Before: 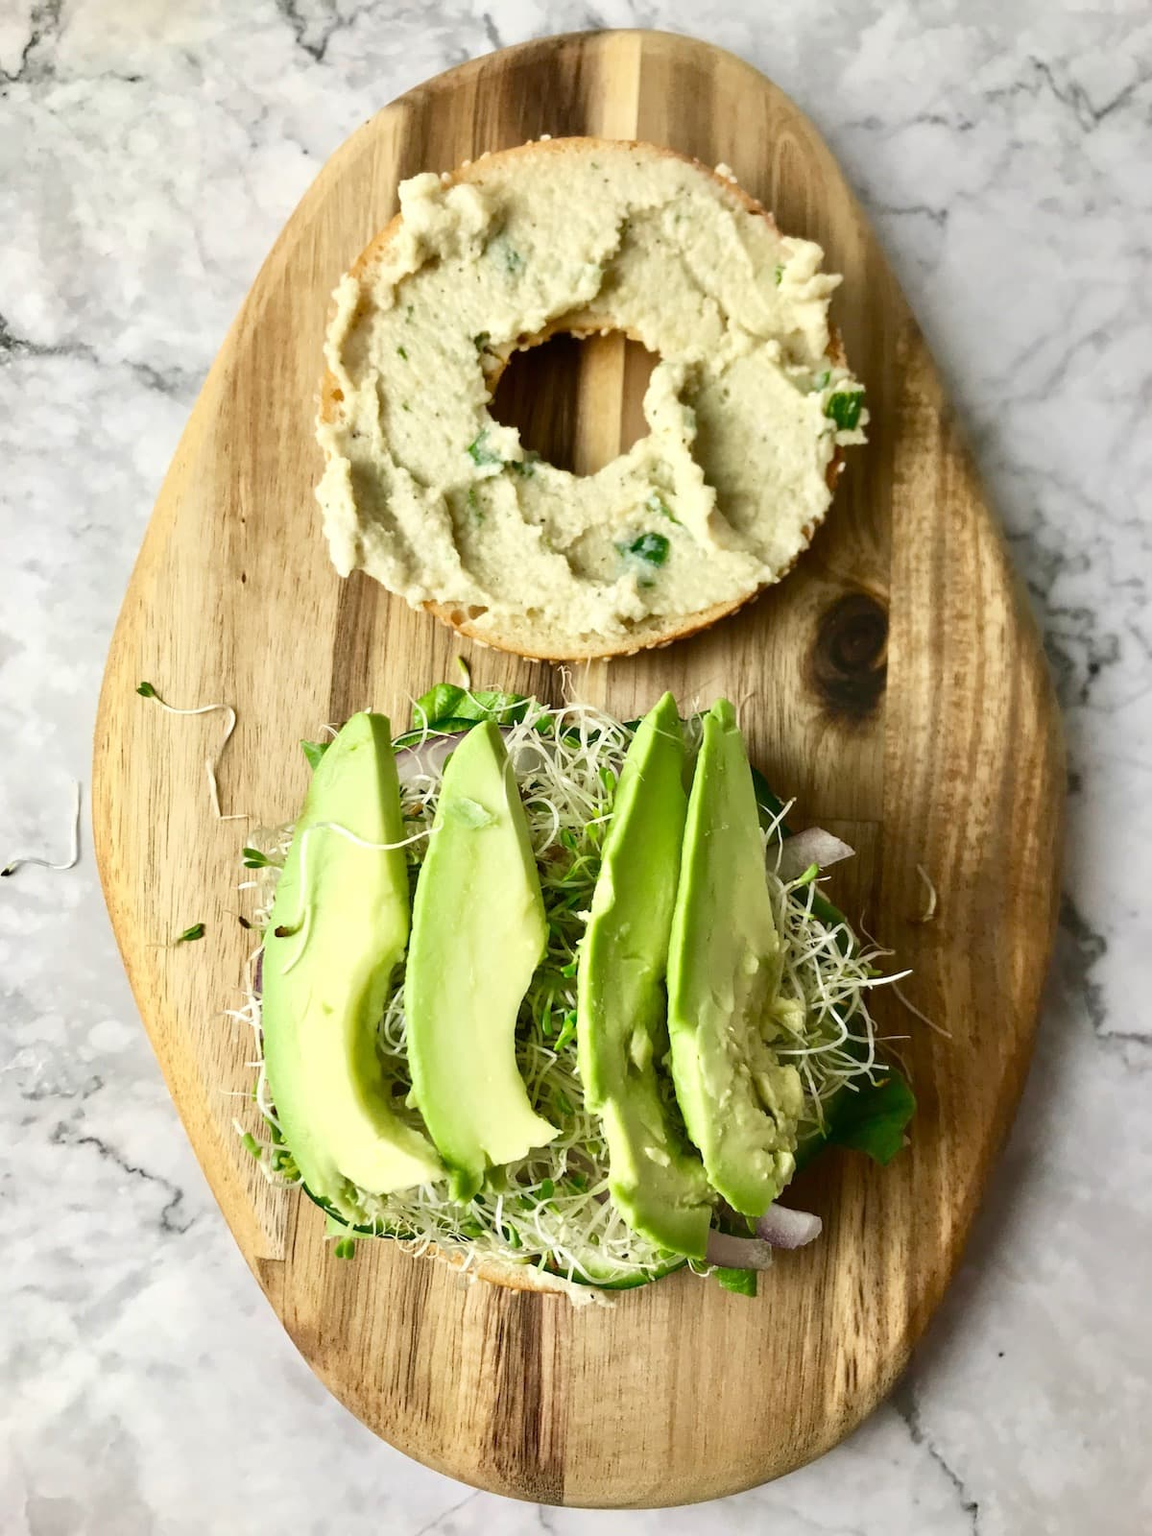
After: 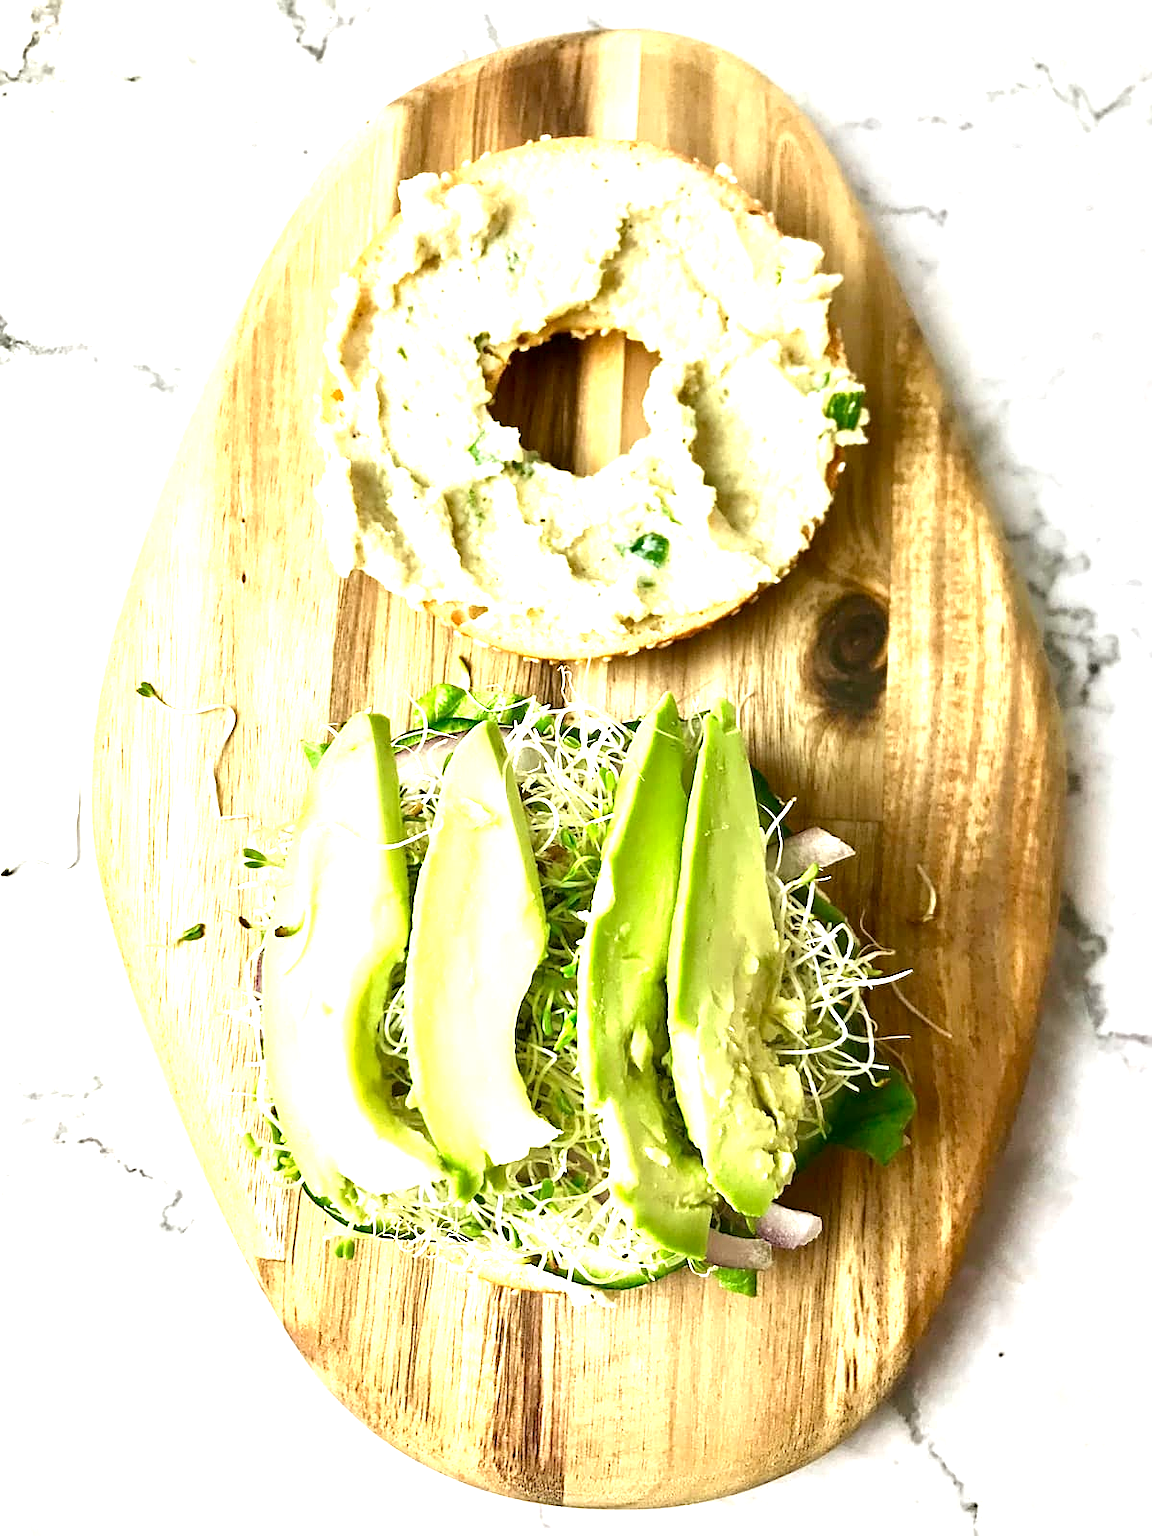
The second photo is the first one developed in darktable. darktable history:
sharpen: on, module defaults
exposure: black level correction 0.001, exposure 1.3 EV, compensate highlight preservation false
color balance: mode lift, gamma, gain (sRGB), lift [1, 0.99, 1.01, 0.992], gamma [1, 1.037, 0.974, 0.963]
